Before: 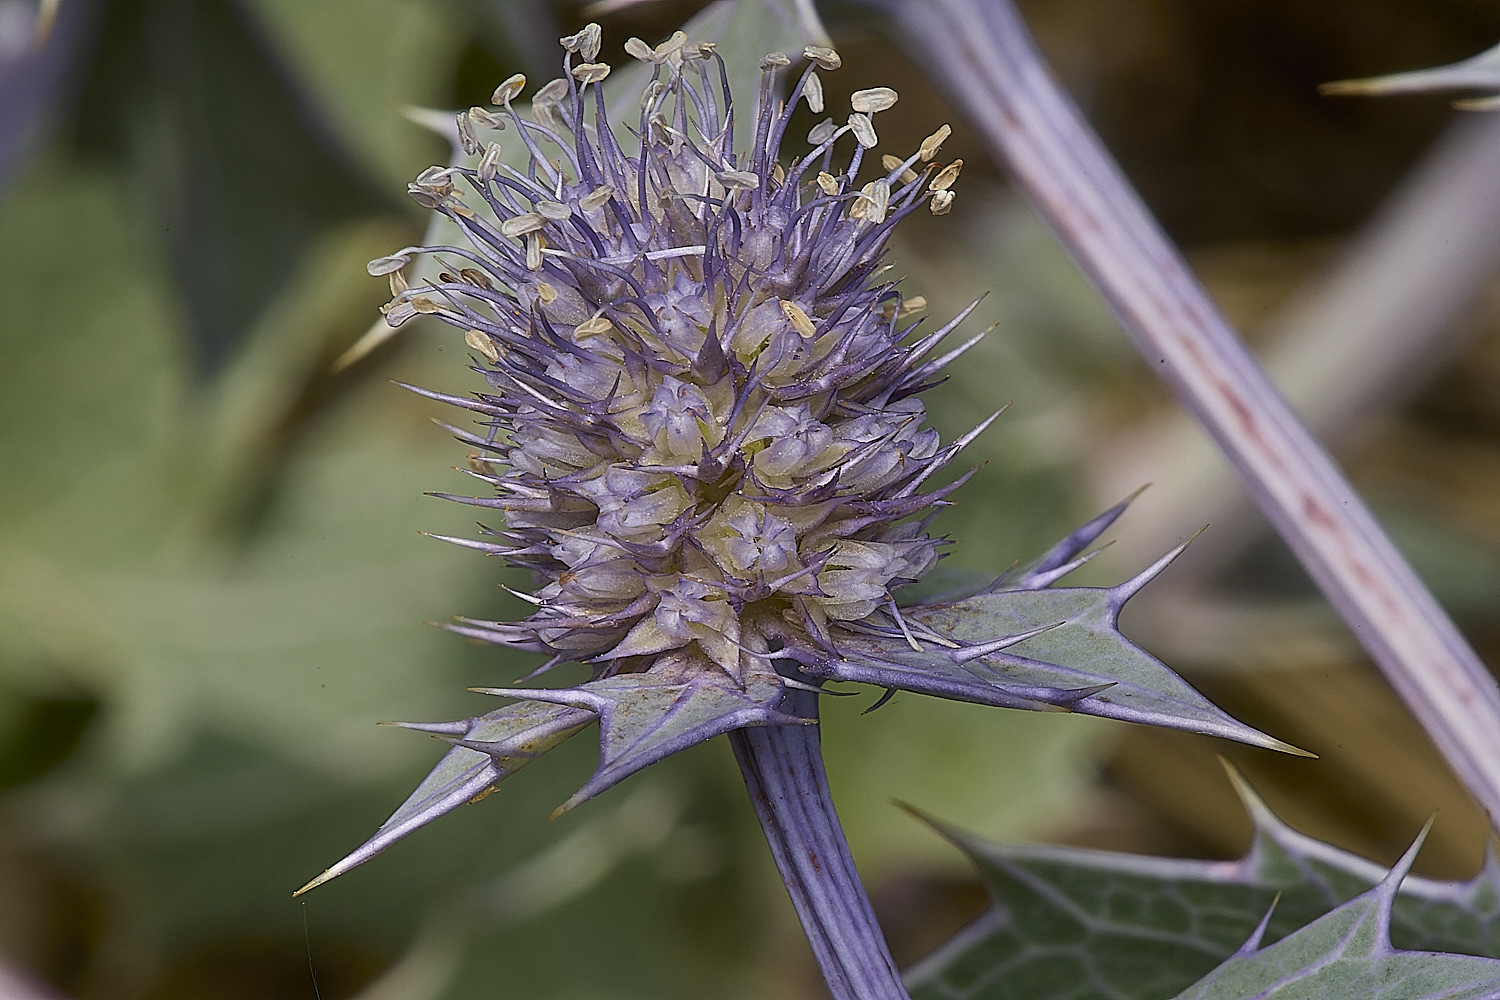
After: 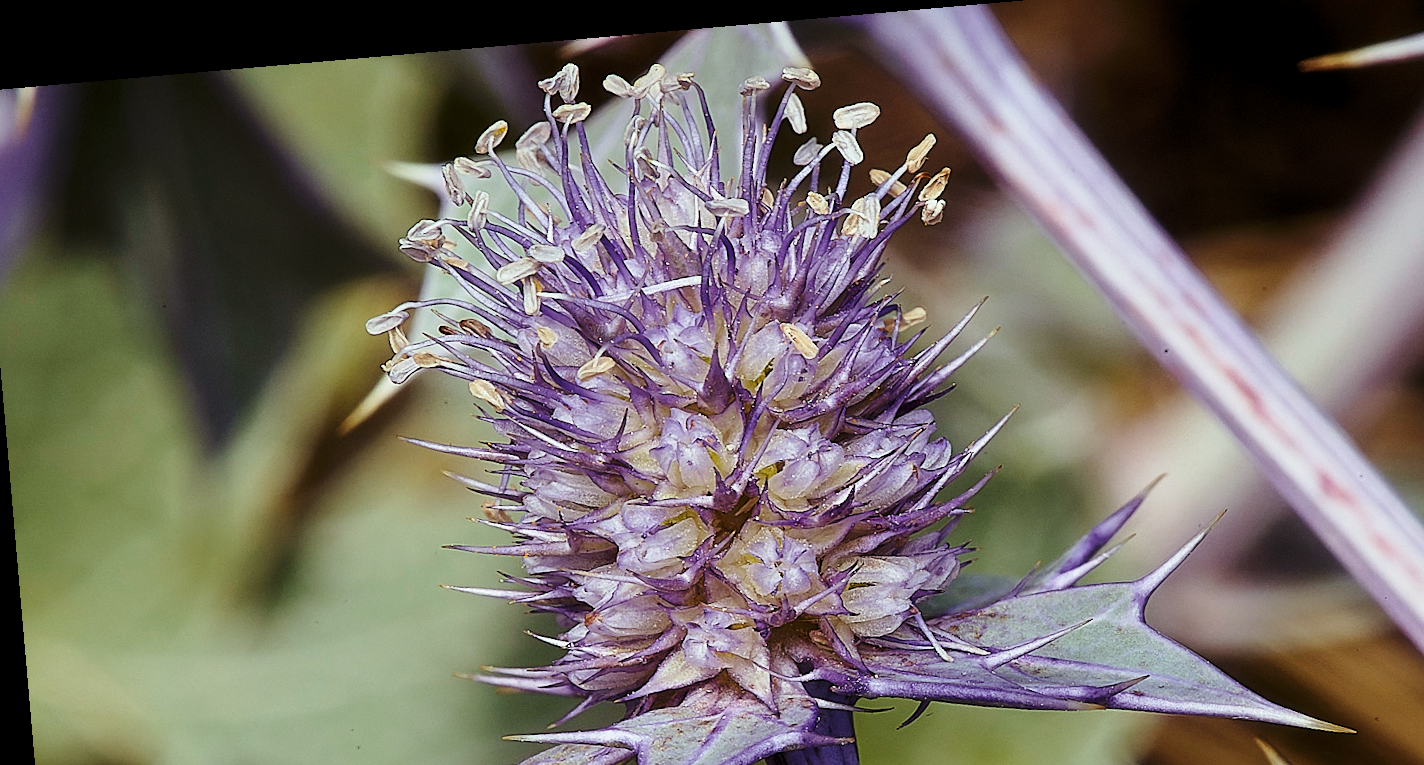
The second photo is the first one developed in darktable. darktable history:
levels: levels [0.016, 0.5, 0.996]
exposure: exposure -0.492 EV, compensate highlight preservation false
base curve: curves: ch0 [(0, 0) (0.028, 0.03) (0.121, 0.232) (0.46, 0.748) (0.859, 0.968) (1, 1)], preserve colors none
color correction: saturation 0.8
crop: left 1.509%, top 3.452%, right 7.696%, bottom 28.452%
contrast brightness saturation: contrast 0.07
color balance rgb: shadows lift › luminance 0.49%, shadows lift › chroma 6.83%, shadows lift › hue 300.29°, power › hue 208.98°, highlights gain › luminance 20.24%, highlights gain › chroma 2.73%, highlights gain › hue 173.85°, perceptual saturation grading › global saturation 18.05%
rotate and perspective: rotation -4.98°, automatic cropping off
